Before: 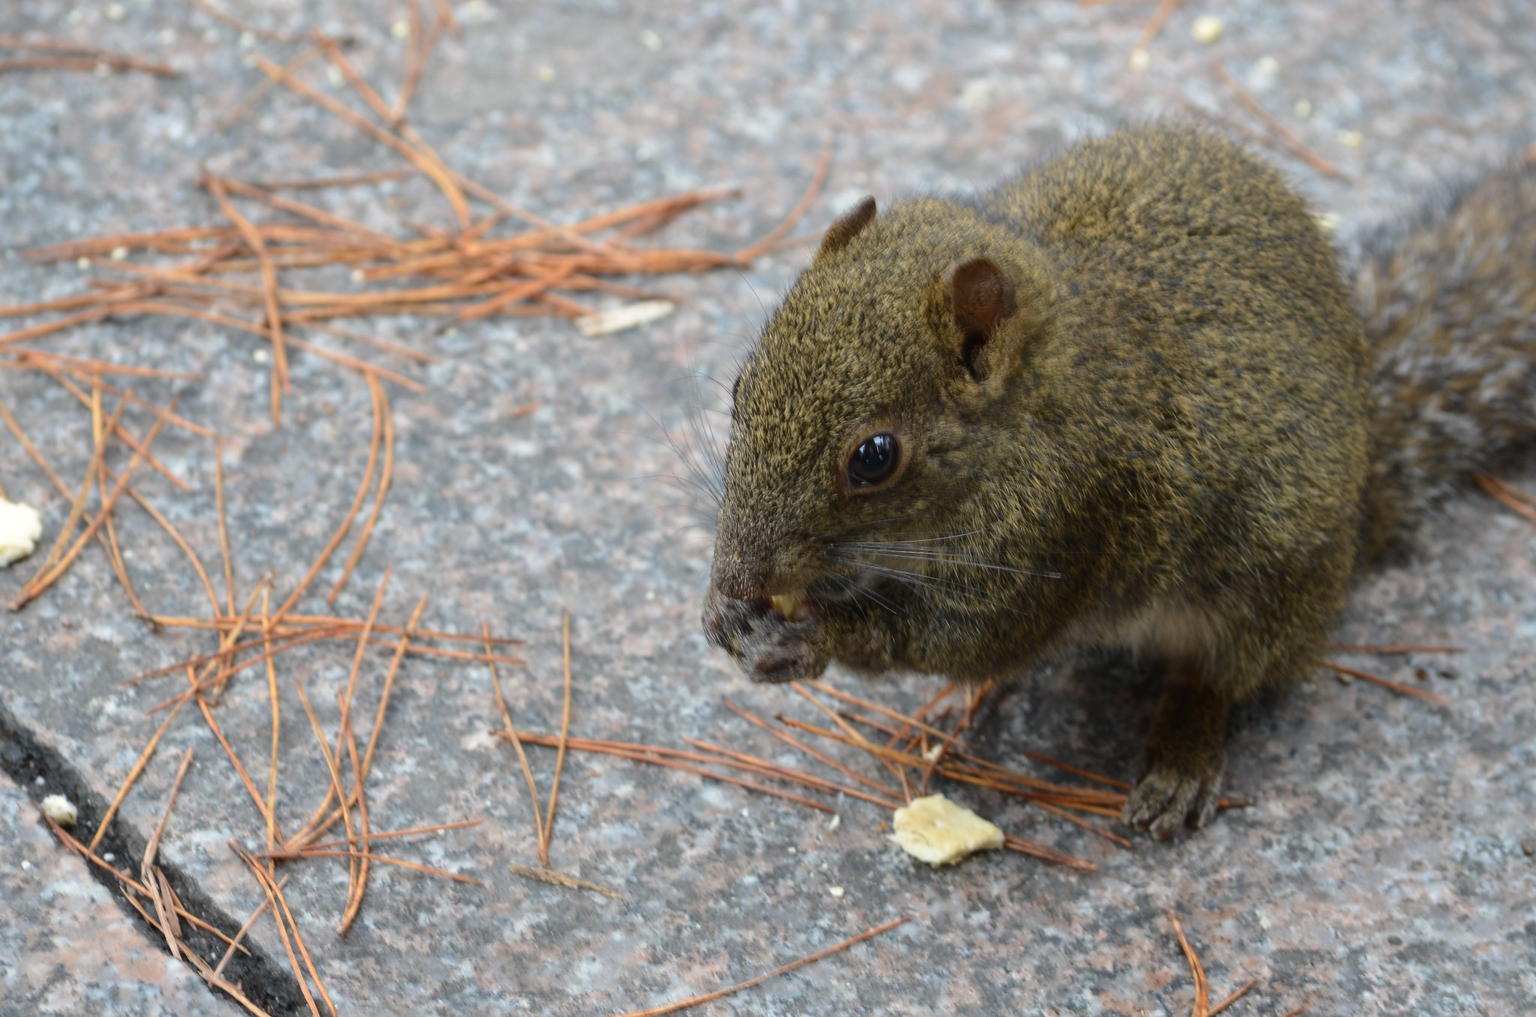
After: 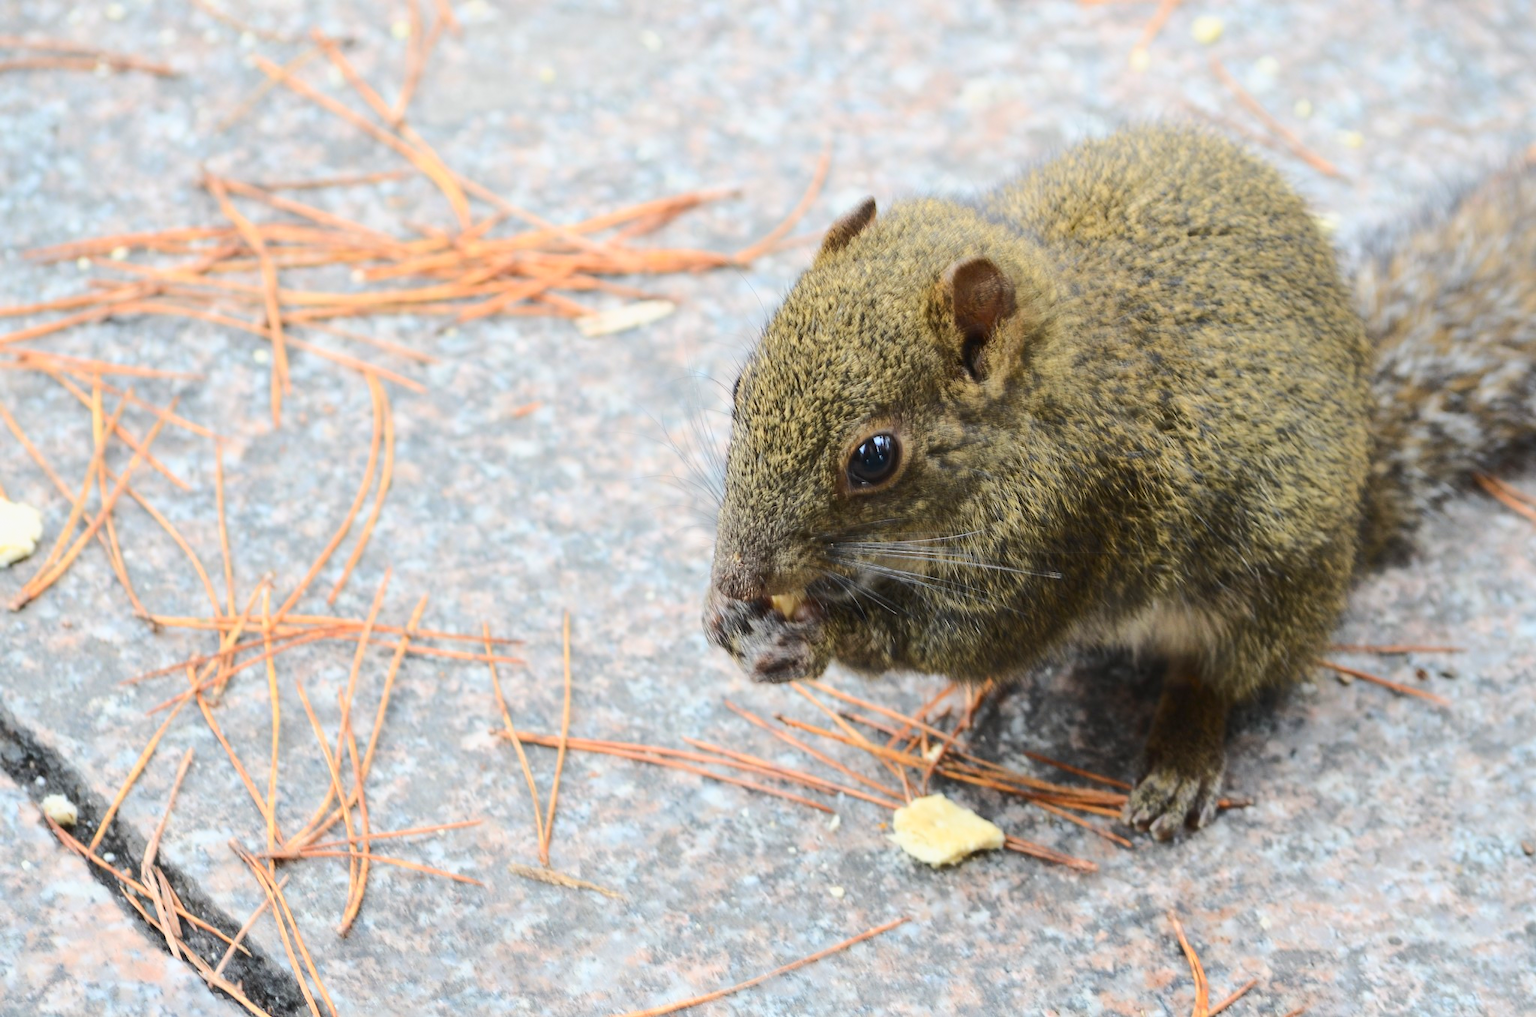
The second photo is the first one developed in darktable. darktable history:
grain: coarseness 0.81 ISO, strength 1.34%, mid-tones bias 0%
base curve: curves: ch0 [(0, 0) (0.025, 0.046) (0.112, 0.277) (0.467, 0.74) (0.814, 0.929) (1, 0.942)]
